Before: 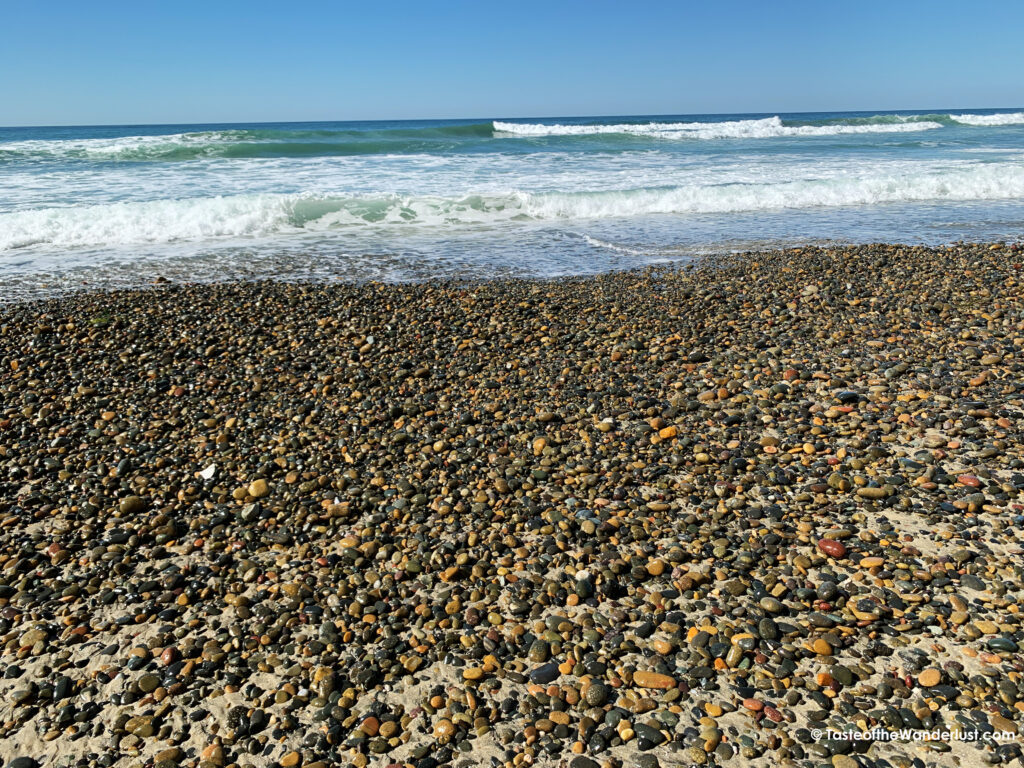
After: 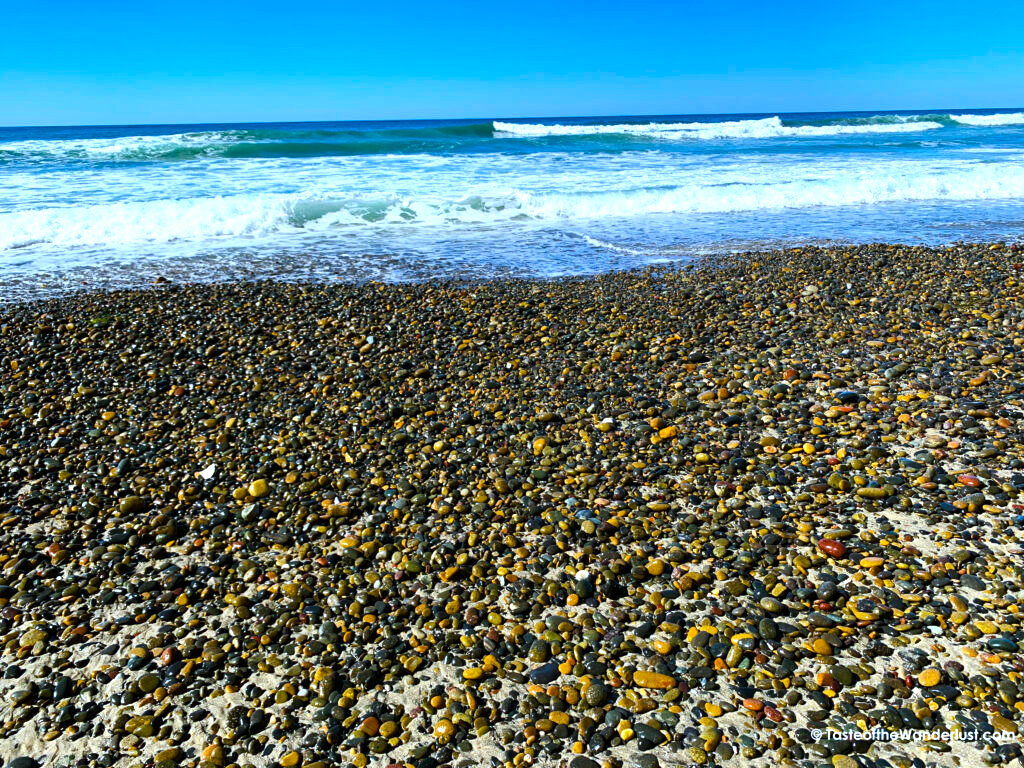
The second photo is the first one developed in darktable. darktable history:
color balance rgb: linear chroma grading › global chroma 9%, perceptual saturation grading › global saturation 36%, perceptual saturation grading › shadows 35%, perceptual brilliance grading › global brilliance 15%, perceptual brilliance grading › shadows -35%, global vibrance 15%
rotate and perspective: crop left 0, crop top 0
white balance: red 0.926, green 1.003, blue 1.133
